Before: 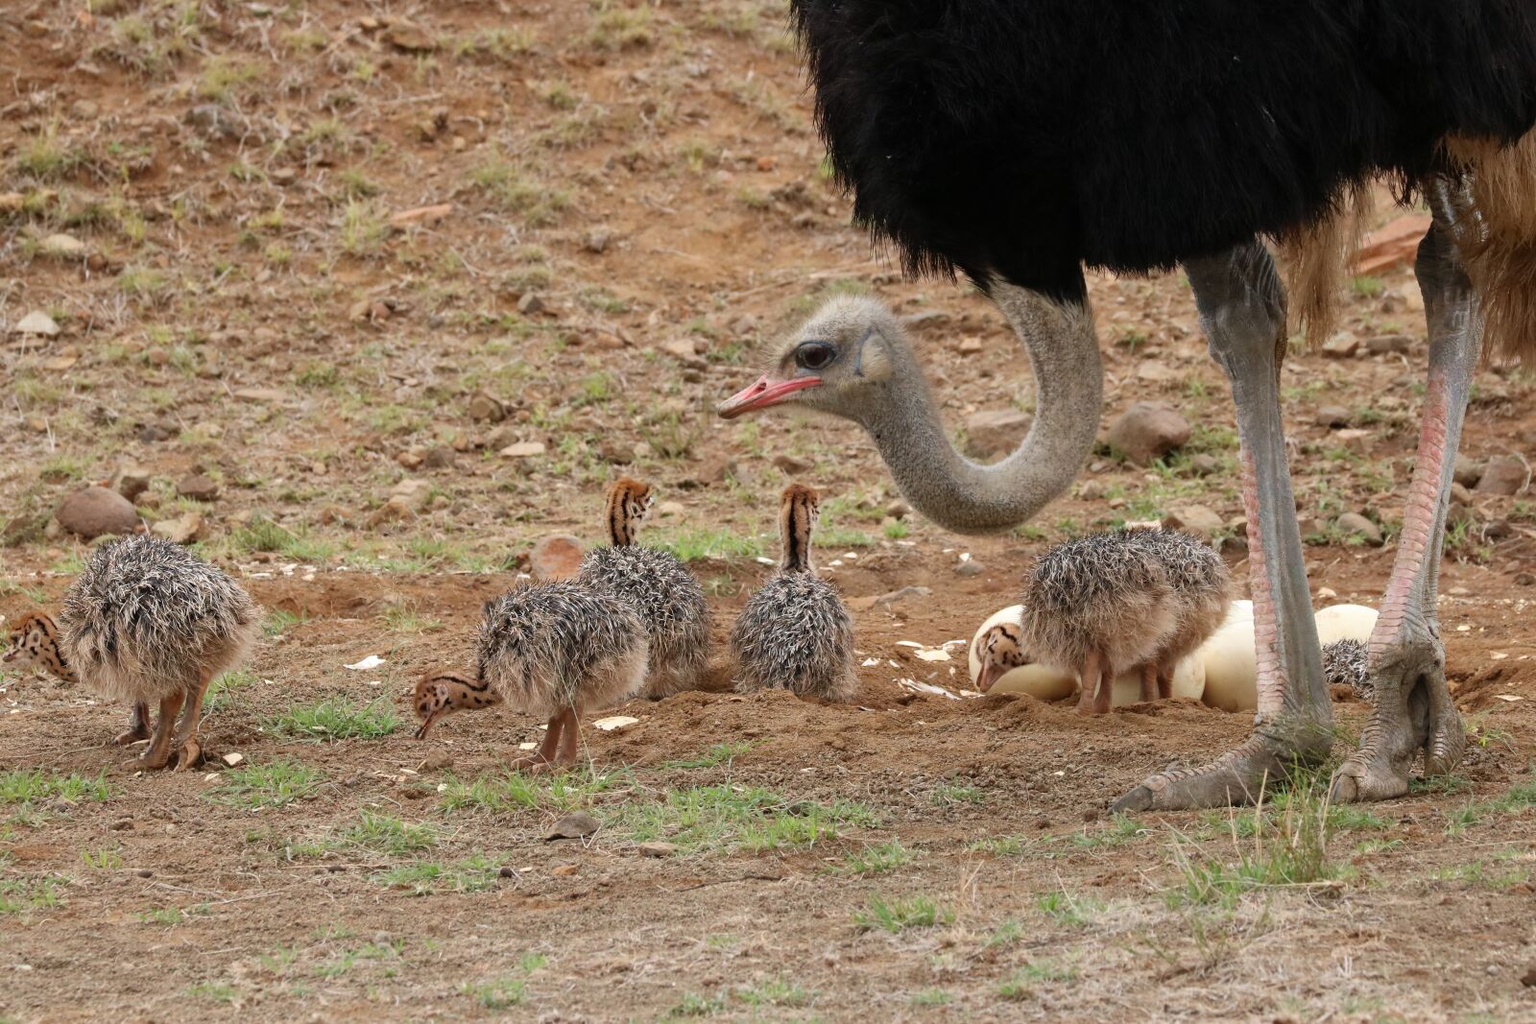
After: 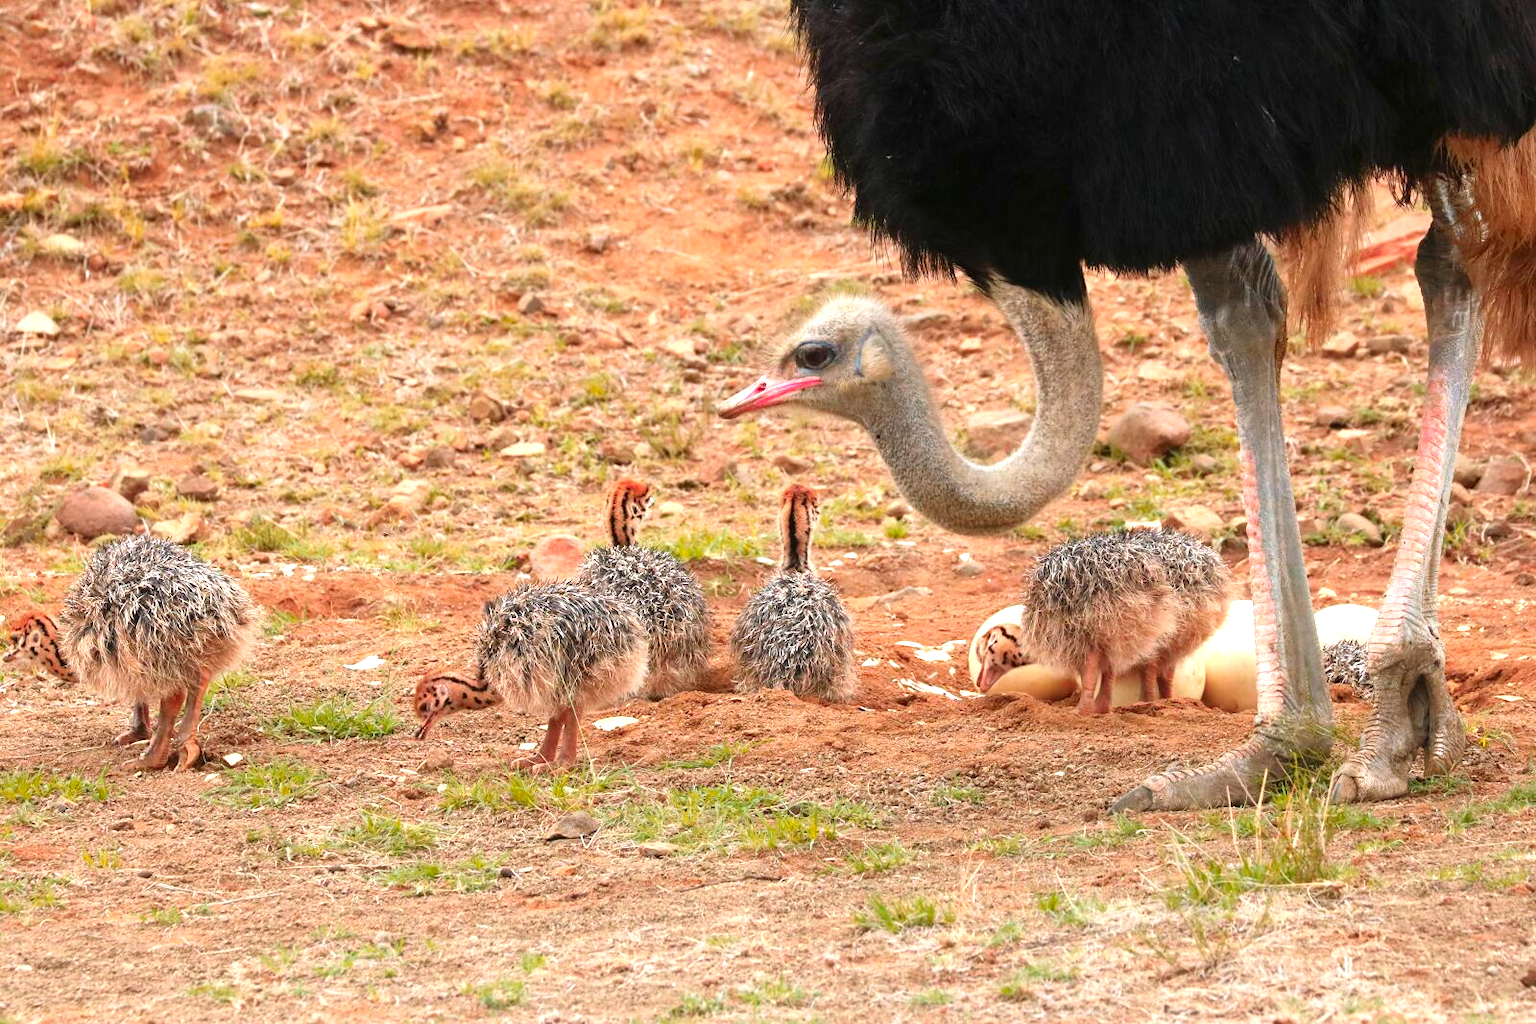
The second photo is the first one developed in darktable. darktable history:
color zones: curves: ch0 [(0.473, 0.374) (0.742, 0.784)]; ch1 [(0.354, 0.737) (0.742, 0.705)]; ch2 [(0.318, 0.421) (0.758, 0.532)]
exposure: black level correction -0.001, exposure 0.9 EV, compensate exposure bias true, compensate highlight preservation false
